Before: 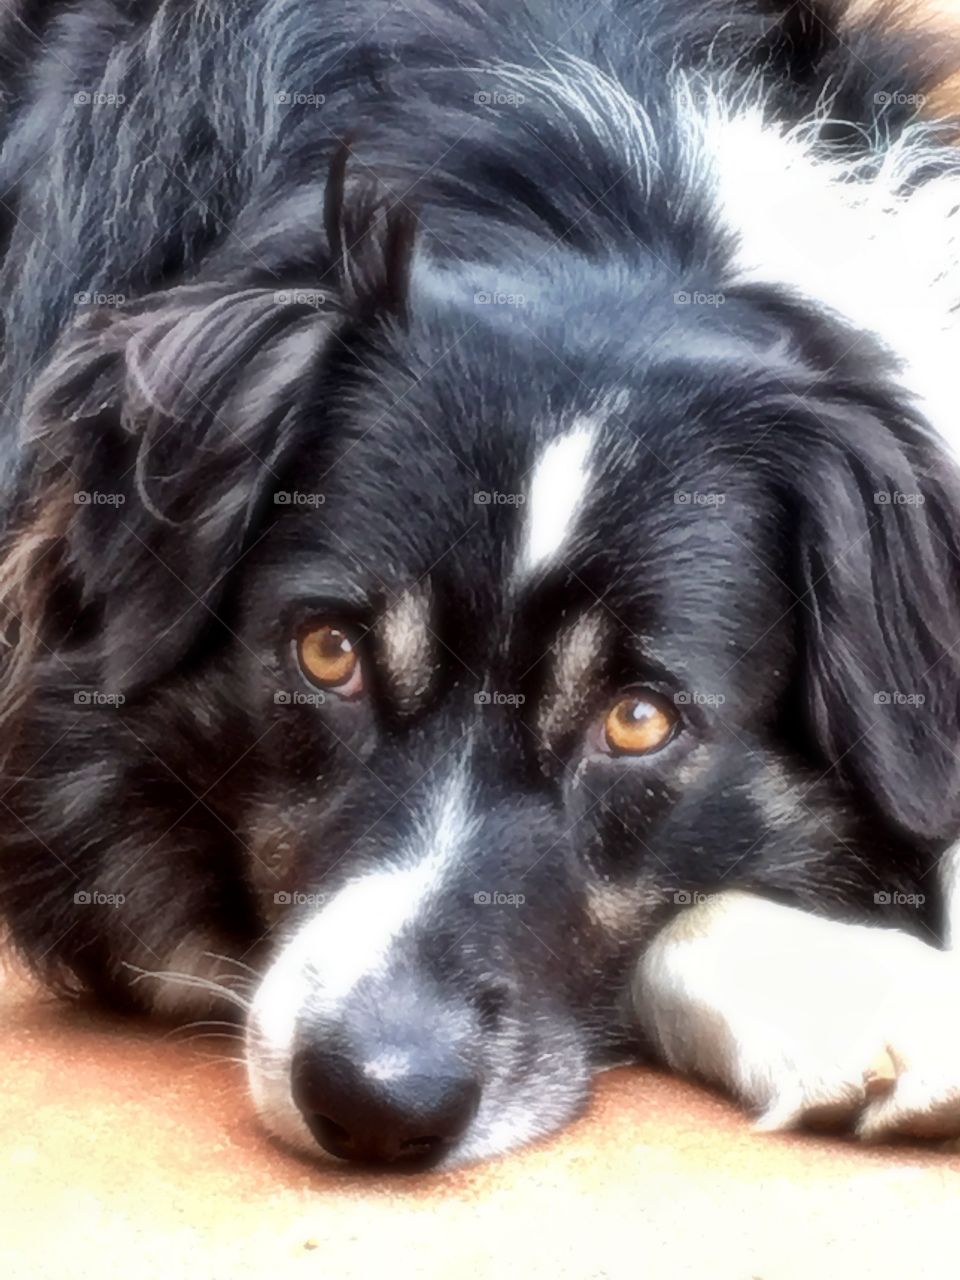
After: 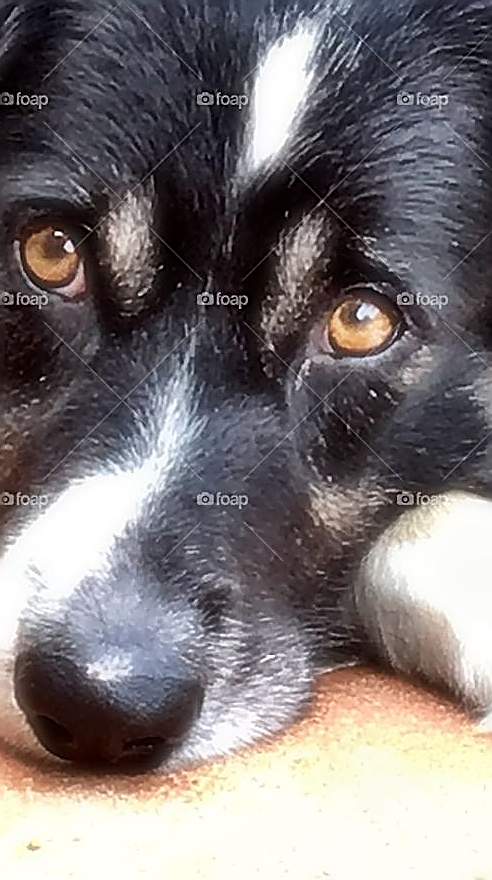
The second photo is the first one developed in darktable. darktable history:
crop and rotate: left 28.889%, top 31.198%, right 19.848%
color zones: curves: ch0 [(0, 0.5) (0.143, 0.5) (0.286, 0.5) (0.429, 0.5) (0.62, 0.489) (0.714, 0.445) (0.844, 0.496) (1, 0.5)]; ch1 [(0, 0.5) (0.143, 0.5) (0.286, 0.5) (0.429, 0.5) (0.571, 0.5) (0.714, 0.523) (0.857, 0.5) (1, 0.5)]
sharpen: amount 1.862
